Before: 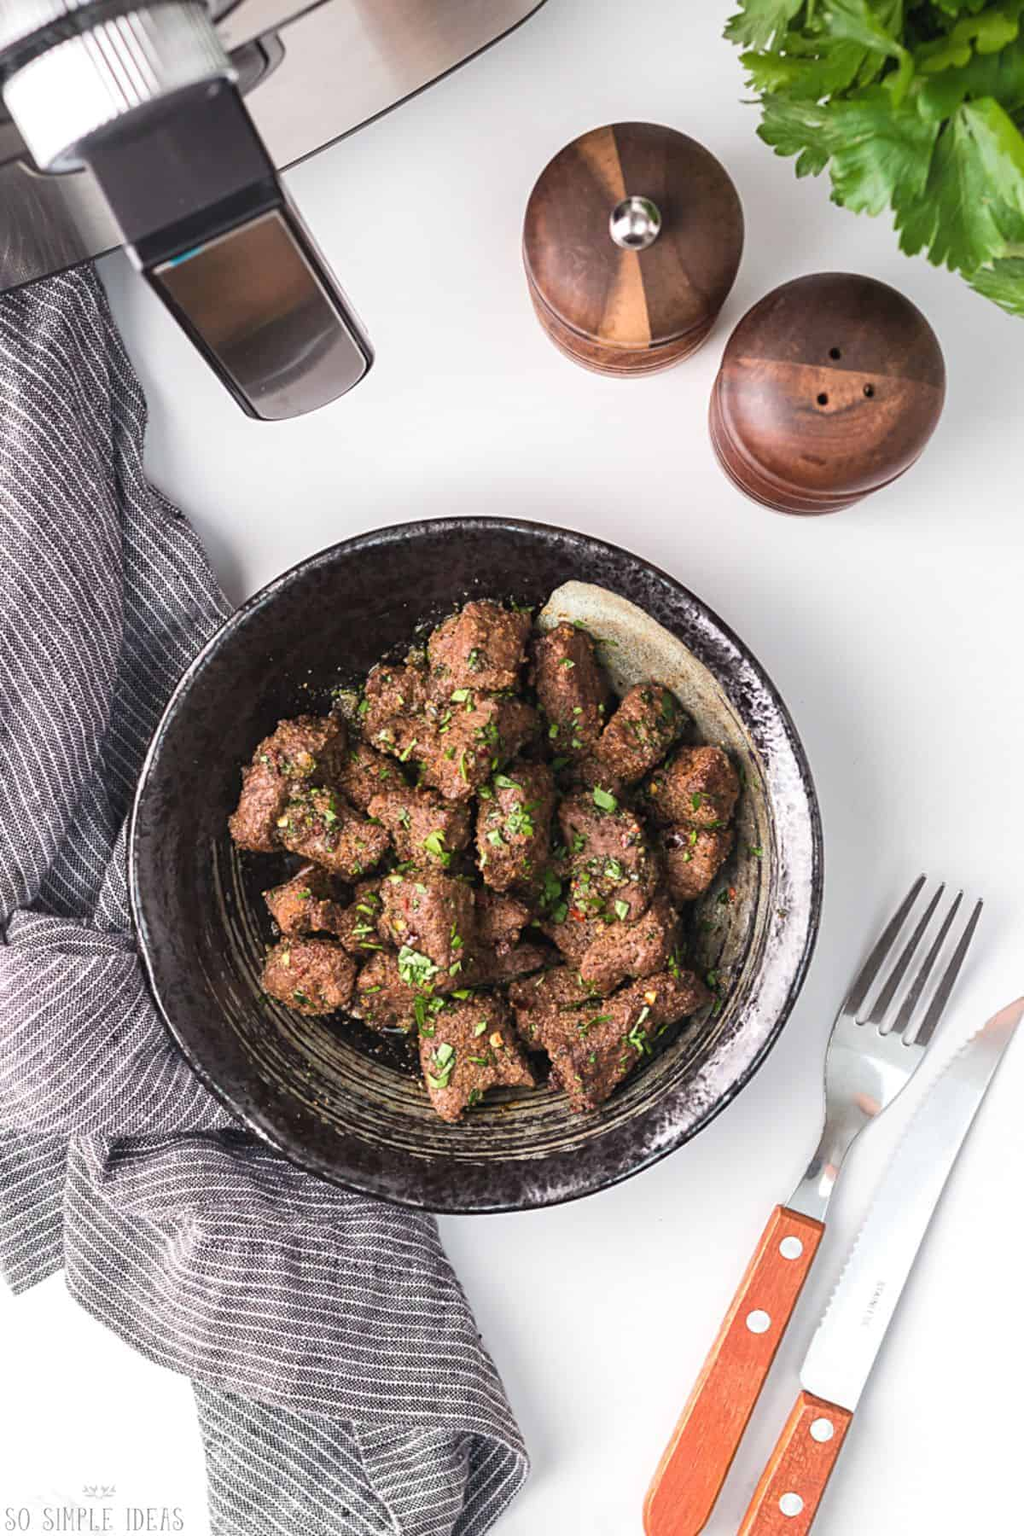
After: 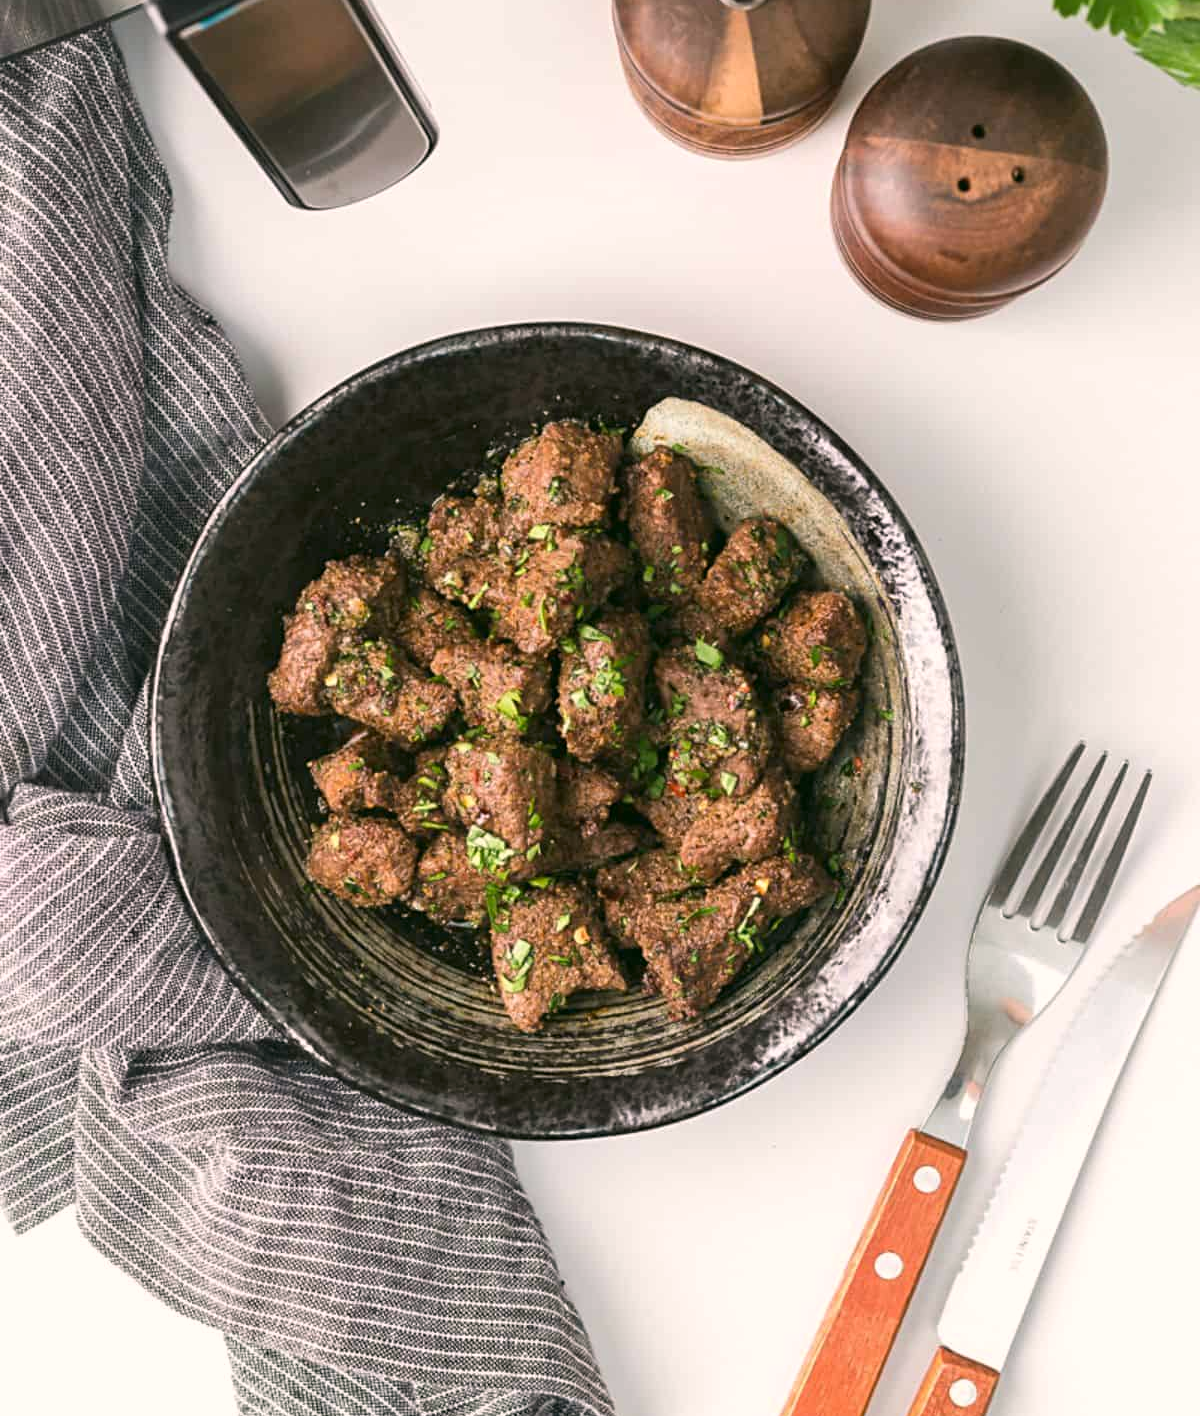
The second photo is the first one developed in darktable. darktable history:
color correction: highlights a* 4.02, highlights b* 4.98, shadows a* -7.55, shadows b* 4.98
crop and rotate: top 15.774%, bottom 5.506%
